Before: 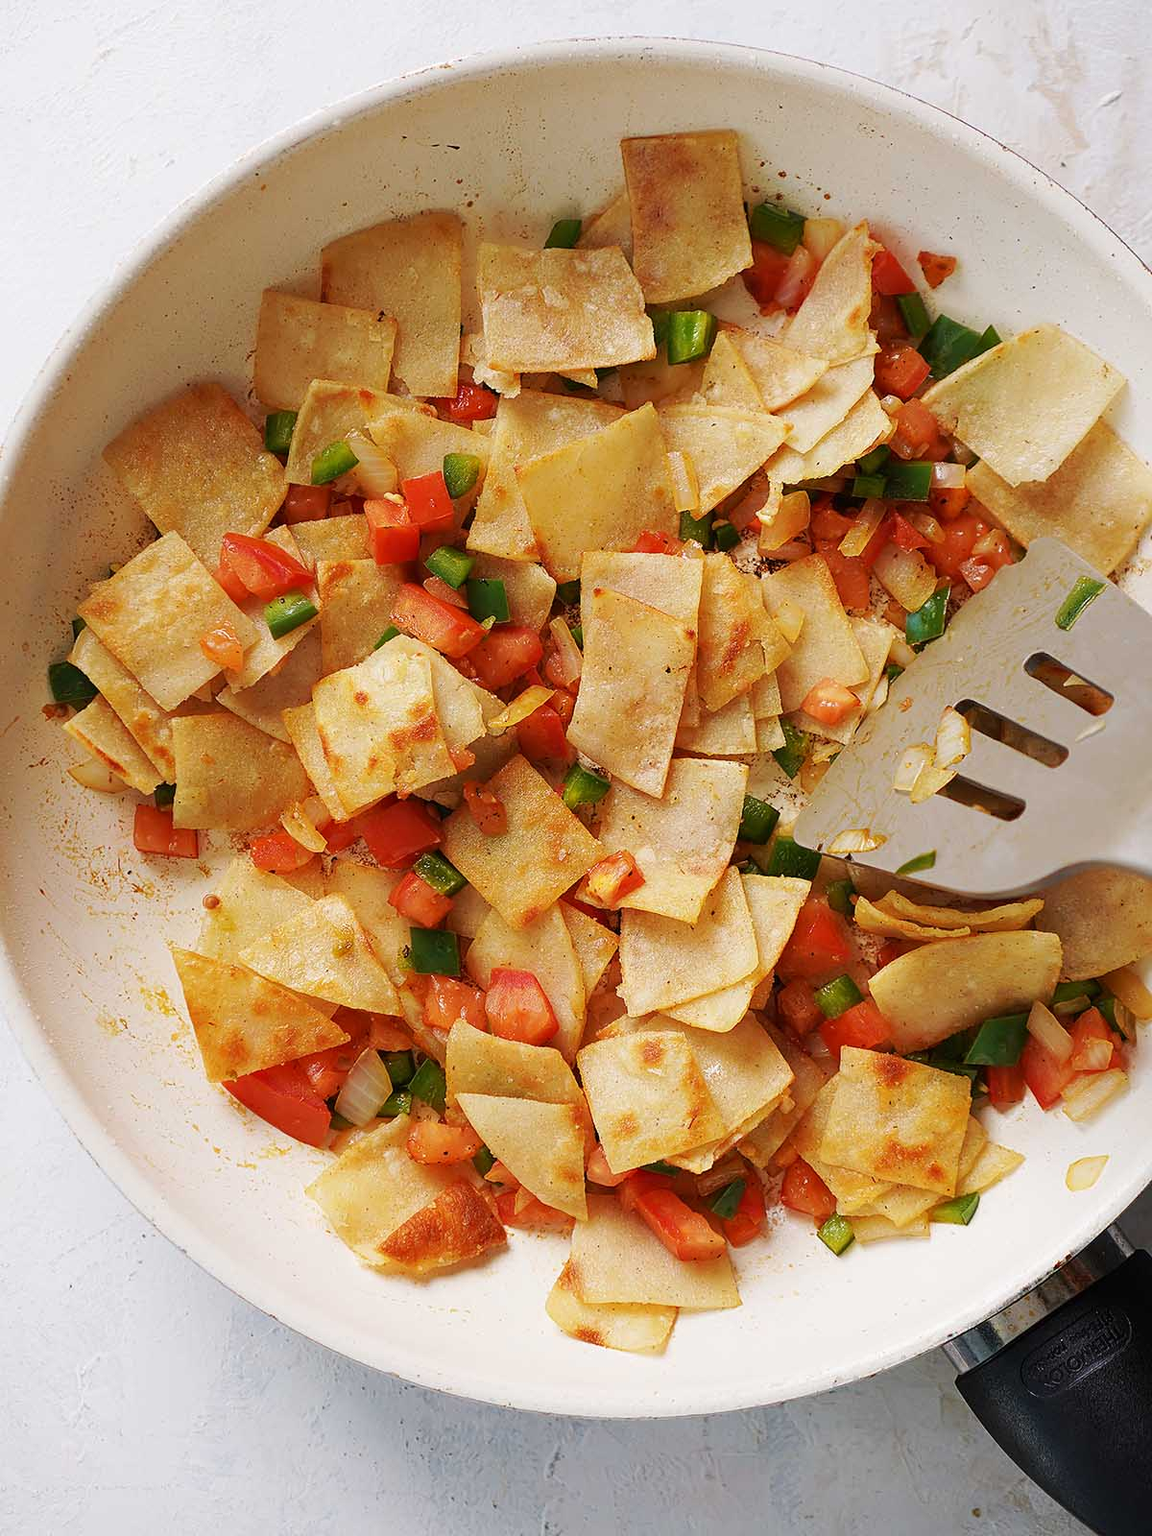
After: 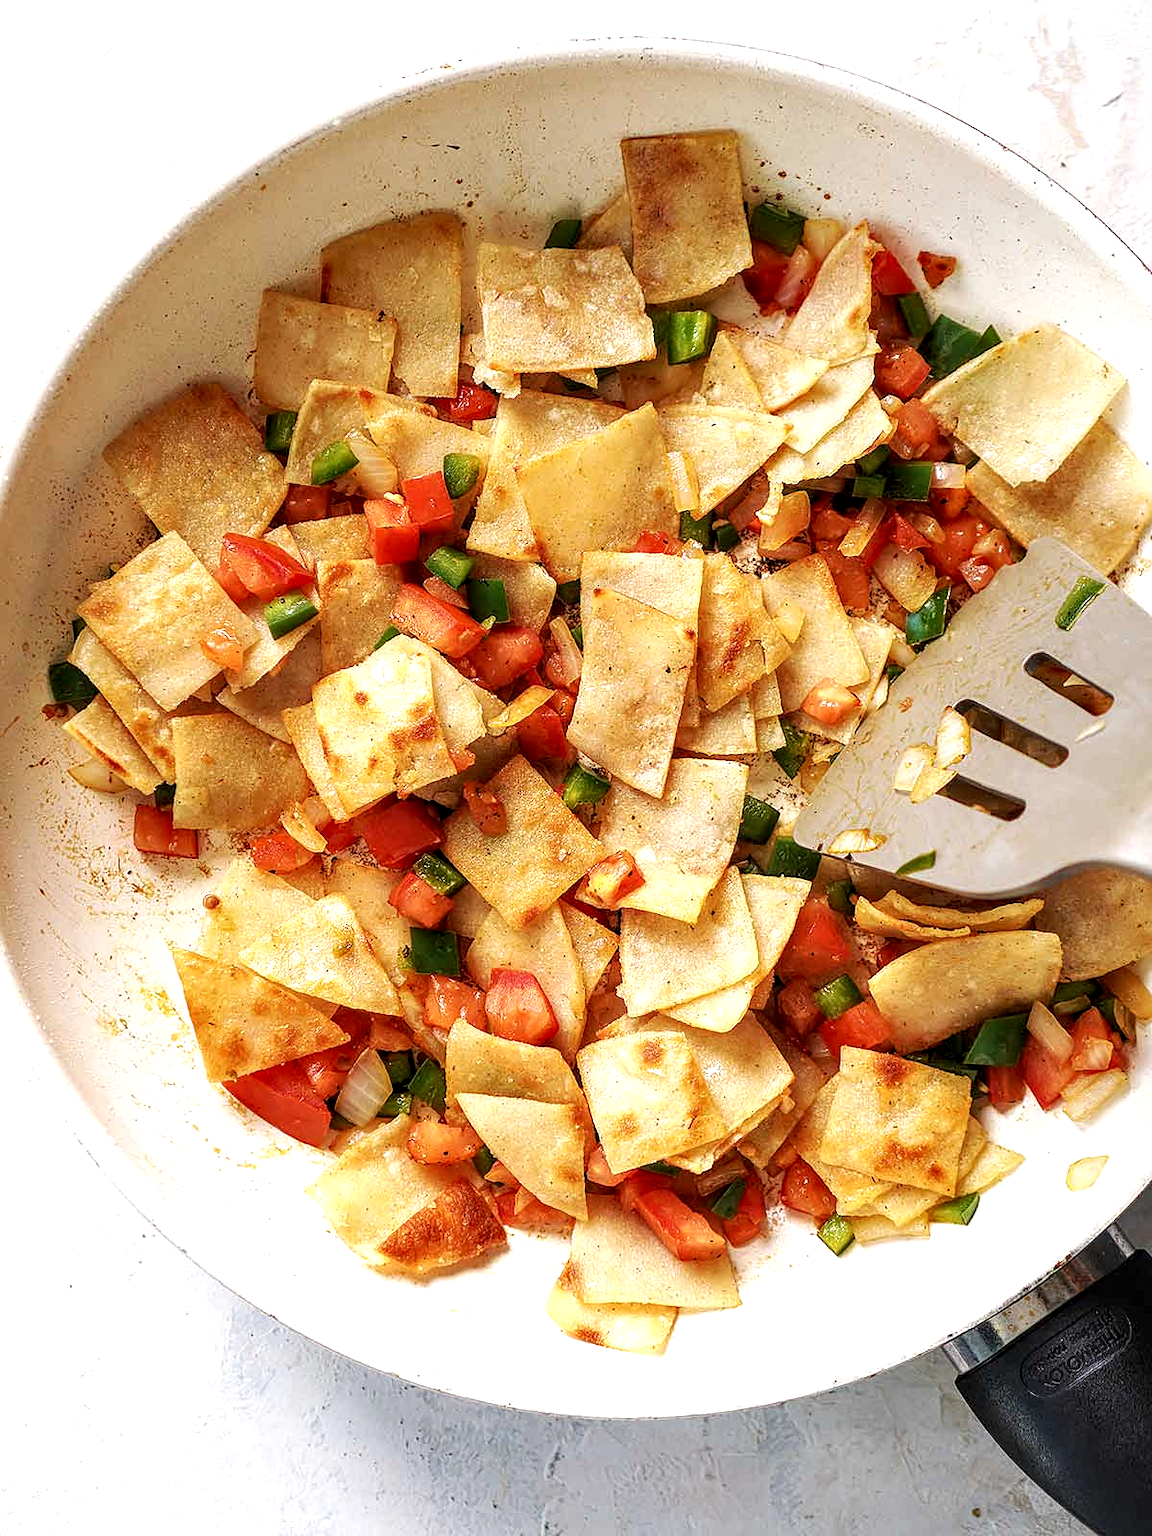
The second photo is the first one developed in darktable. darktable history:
exposure: exposure 0.566 EV, compensate highlight preservation false
local contrast: detail 154%
contrast brightness saturation: saturation -0.05
